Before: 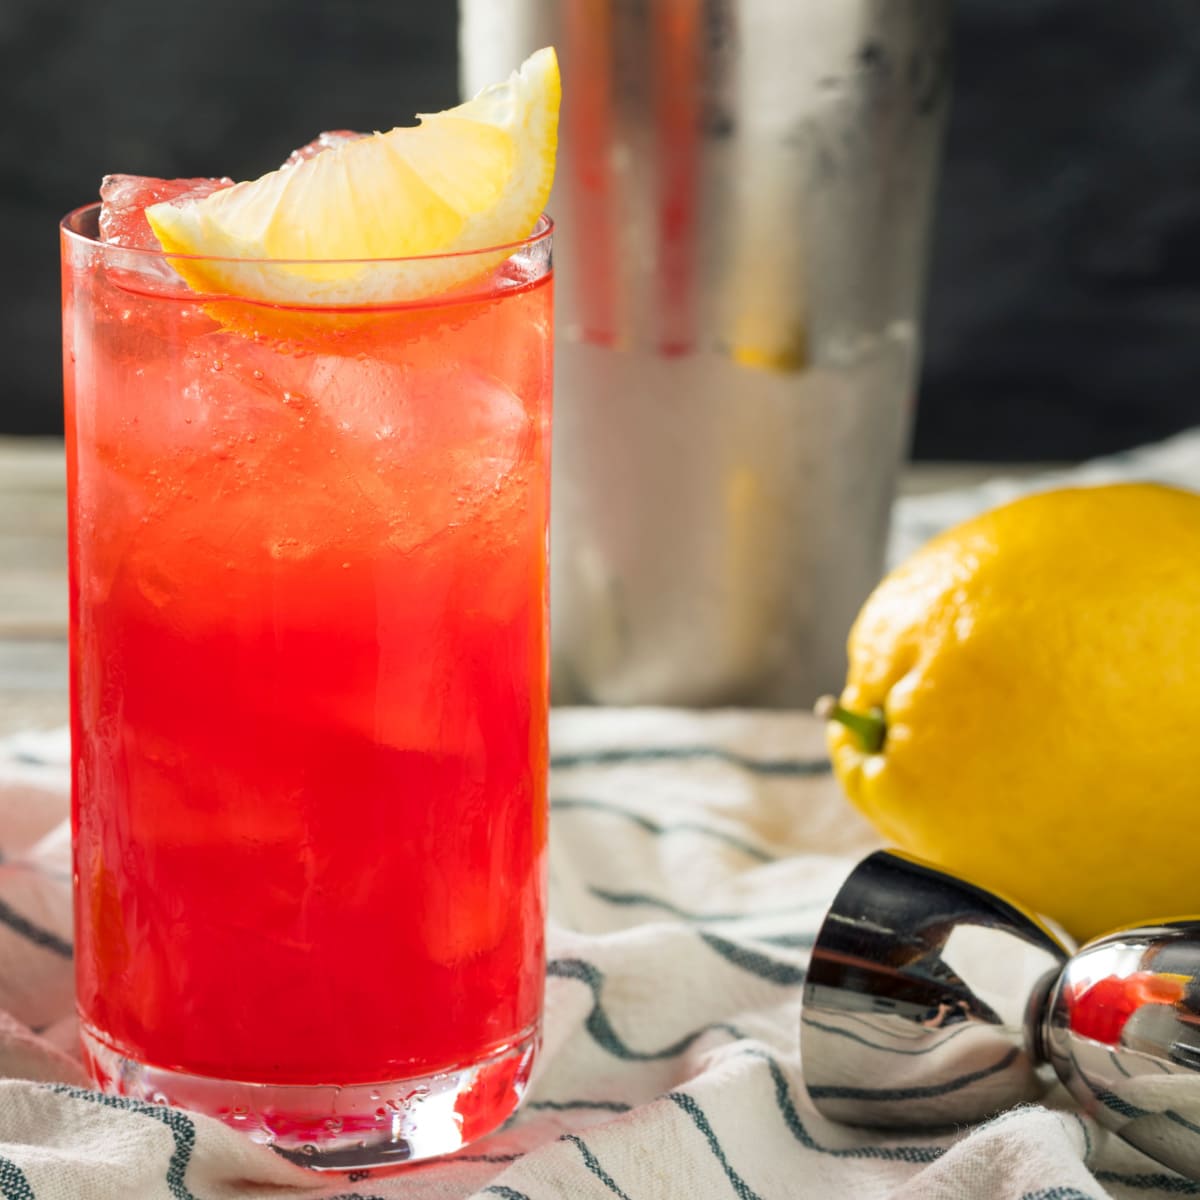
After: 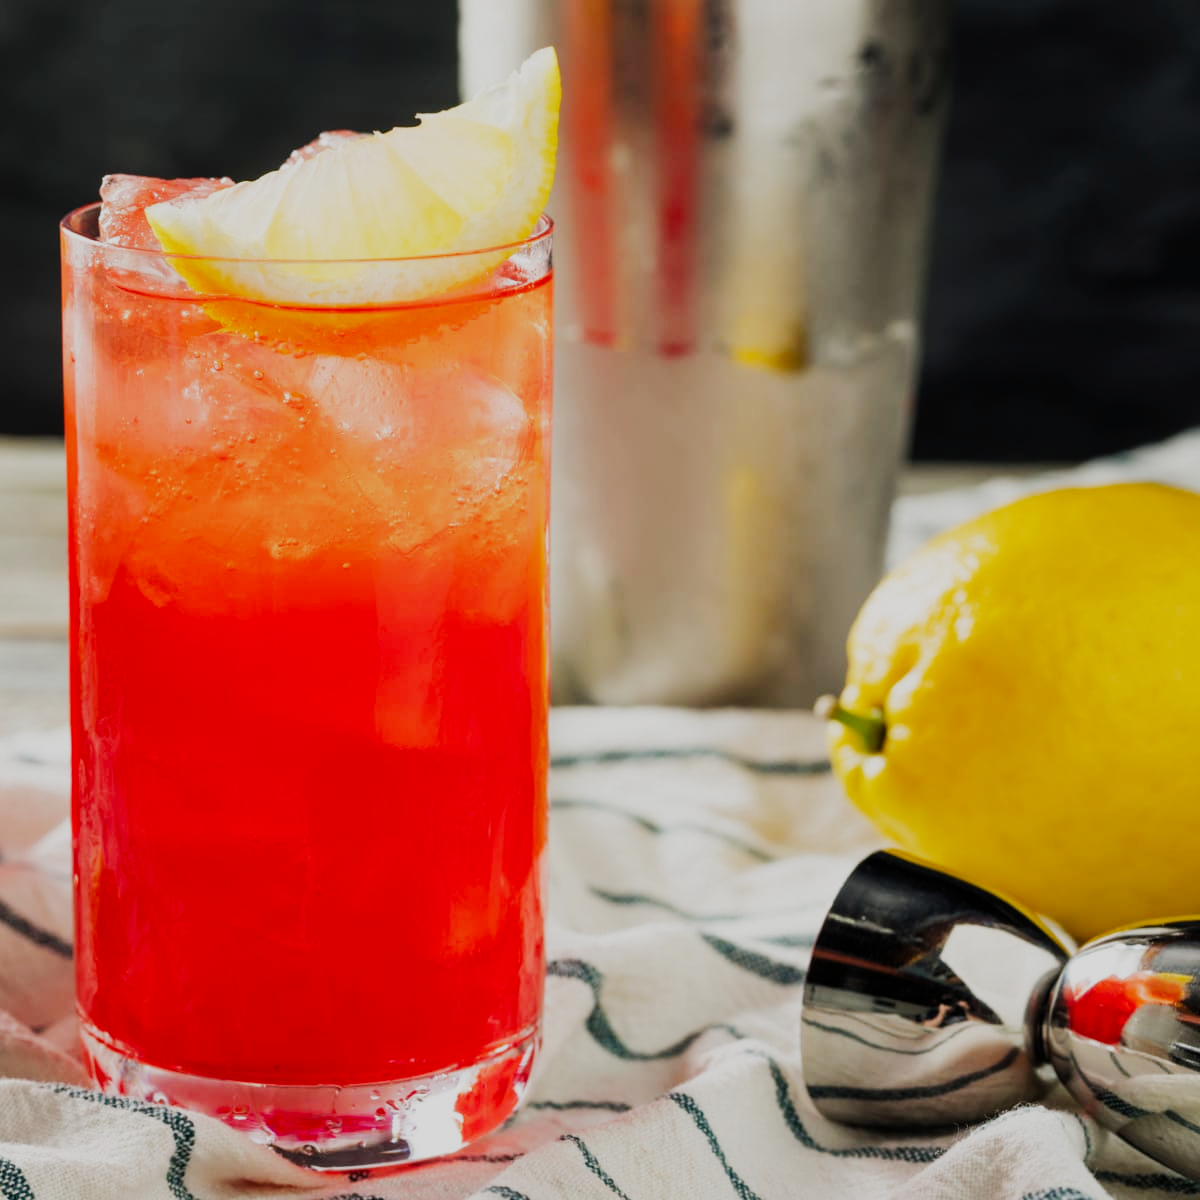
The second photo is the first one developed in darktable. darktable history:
filmic rgb: black relative exposure -7.5 EV, white relative exposure 4.99 EV, hardness 3.31, contrast 1.3, preserve chrominance no, color science v5 (2021), contrast in shadows safe, contrast in highlights safe
